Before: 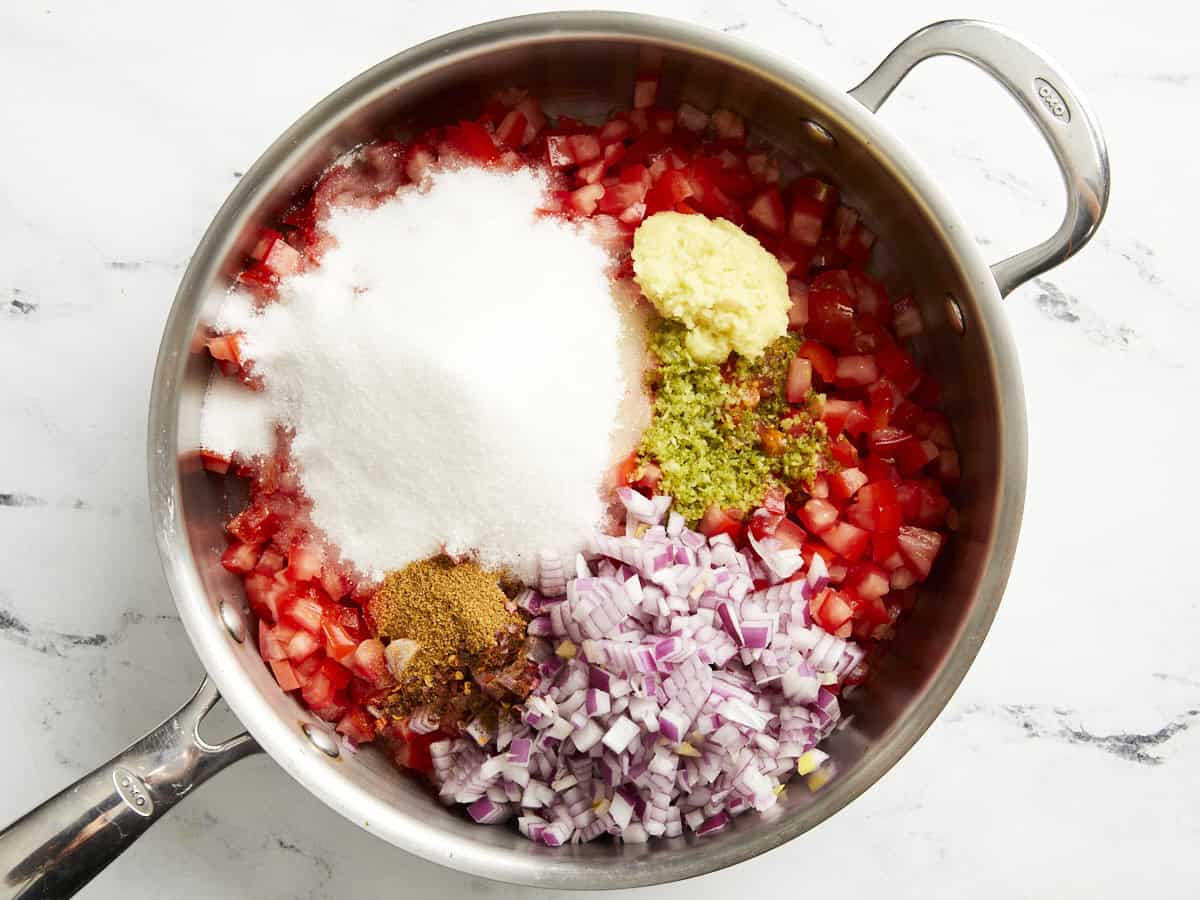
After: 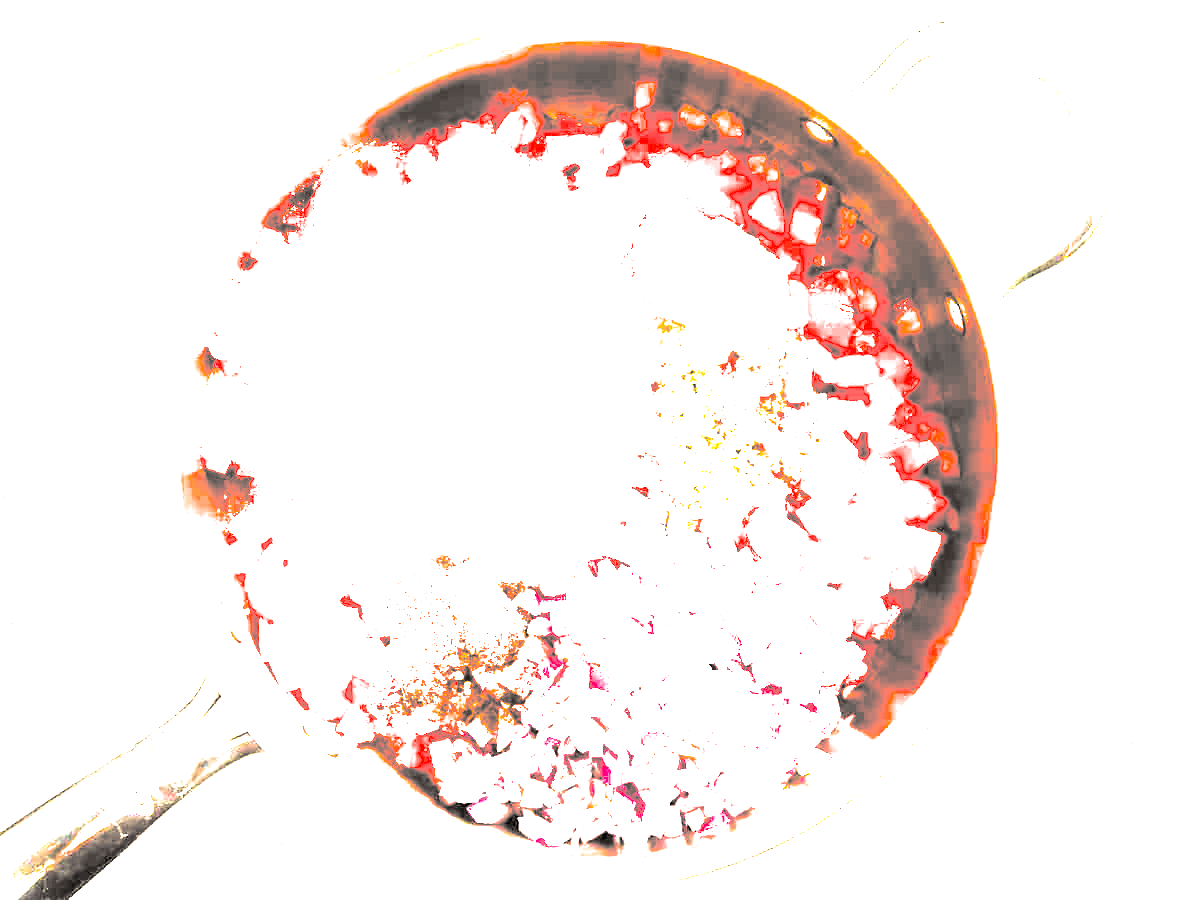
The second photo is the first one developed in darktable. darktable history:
exposure: black level correction 0, exposure 4 EV, compensate exposure bias true, compensate highlight preservation false
white balance: emerald 1
color balance rgb: linear chroma grading › global chroma 25%, perceptual saturation grading › global saturation 50%
color correction: highlights a* -1.43, highlights b* 10.12, shadows a* 0.395, shadows b* 19.35
split-toning: shadows › hue 26°, shadows › saturation 0.09, highlights › hue 40°, highlights › saturation 0.18, balance -63, compress 0%
